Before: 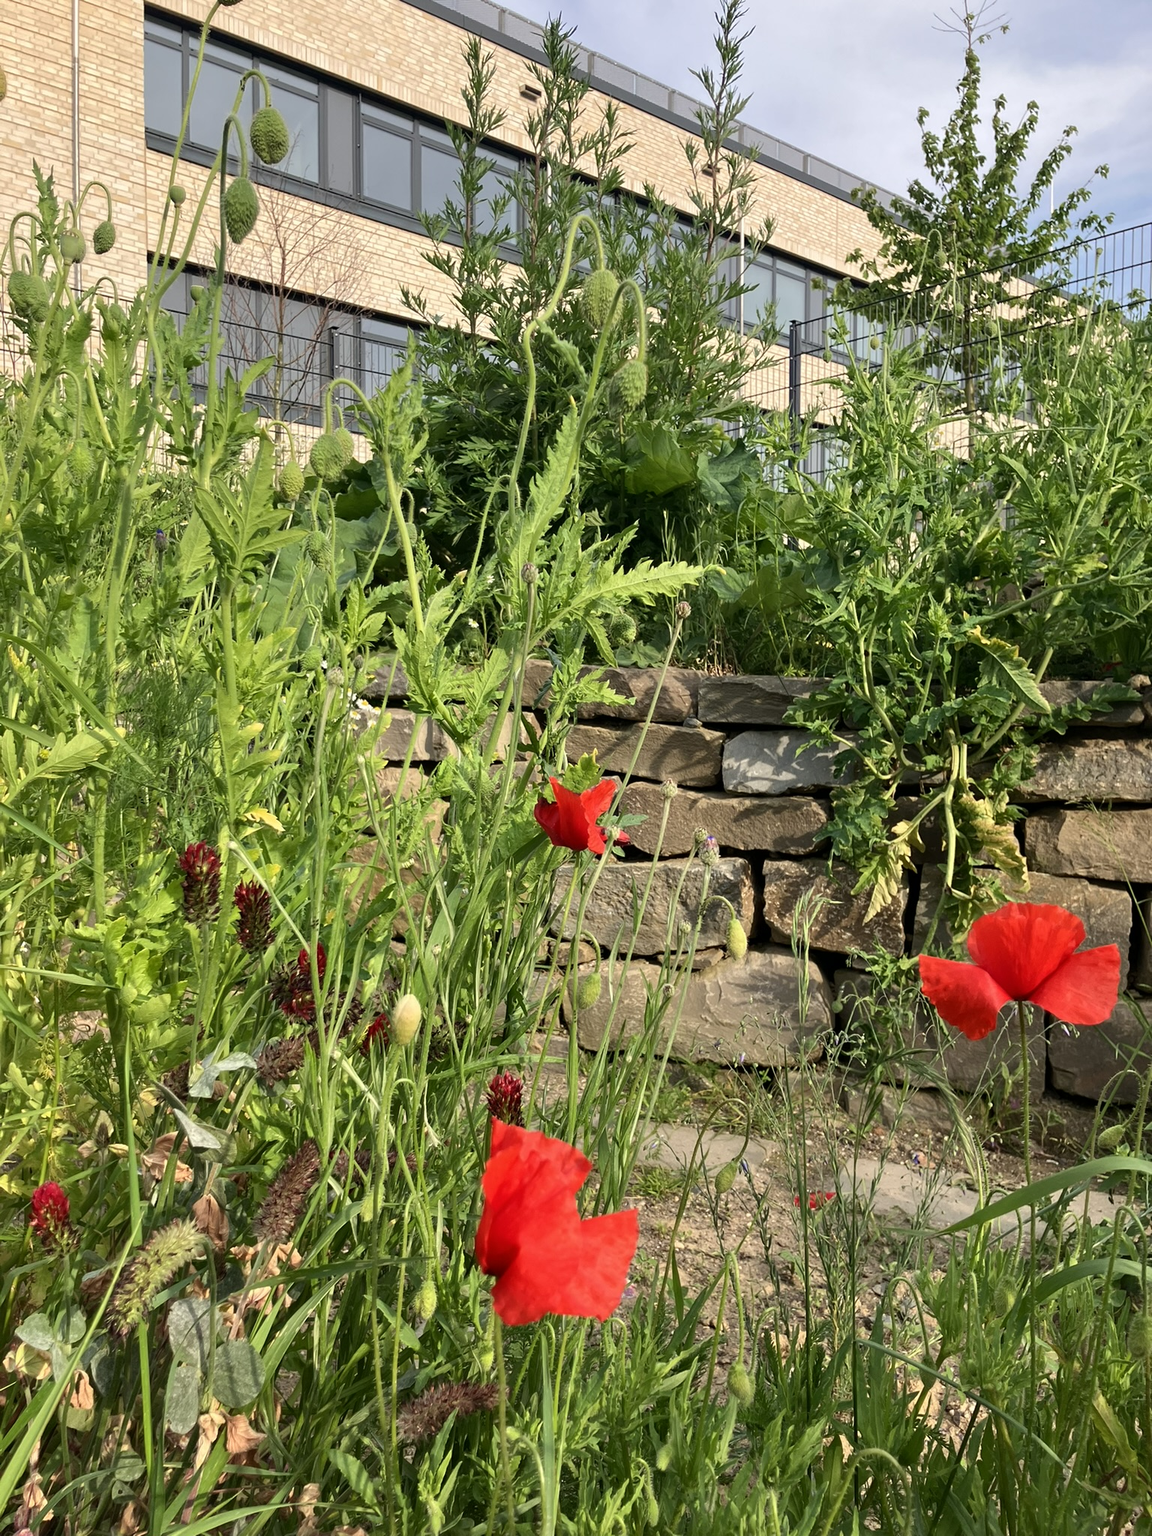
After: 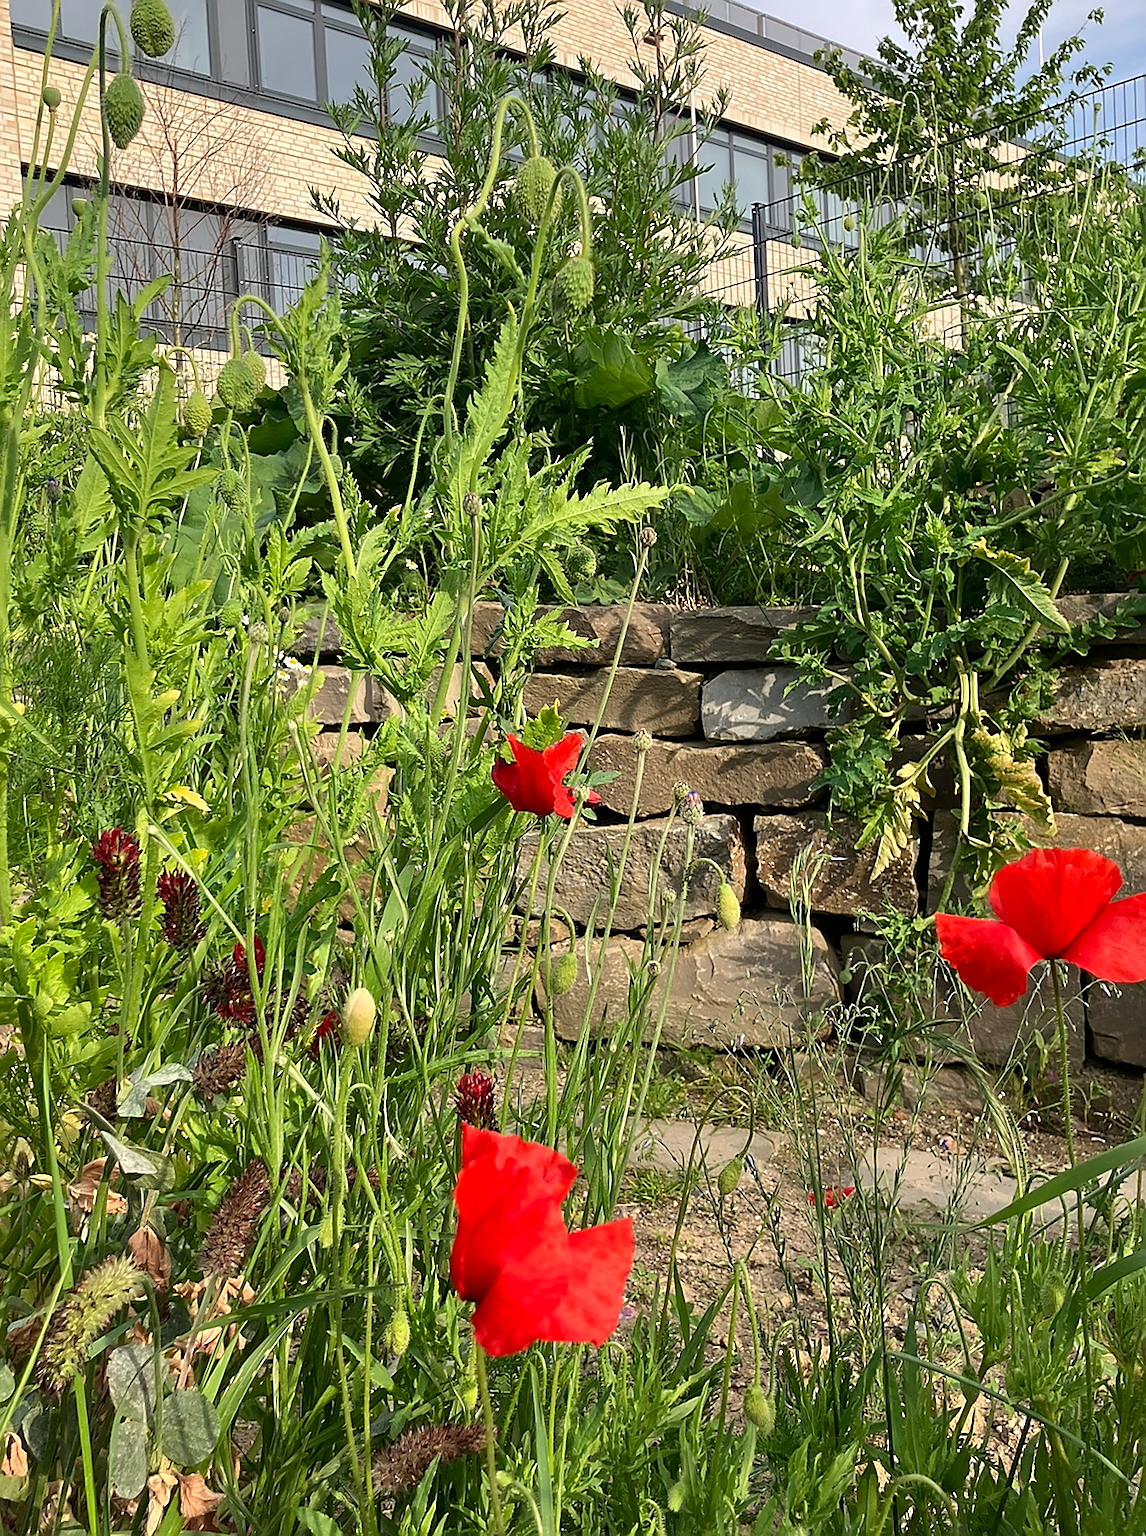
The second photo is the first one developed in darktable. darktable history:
crop and rotate: angle 2.98°, left 6.131%, top 5.675%
sharpen: radius 1.359, amount 1.245, threshold 0.793
